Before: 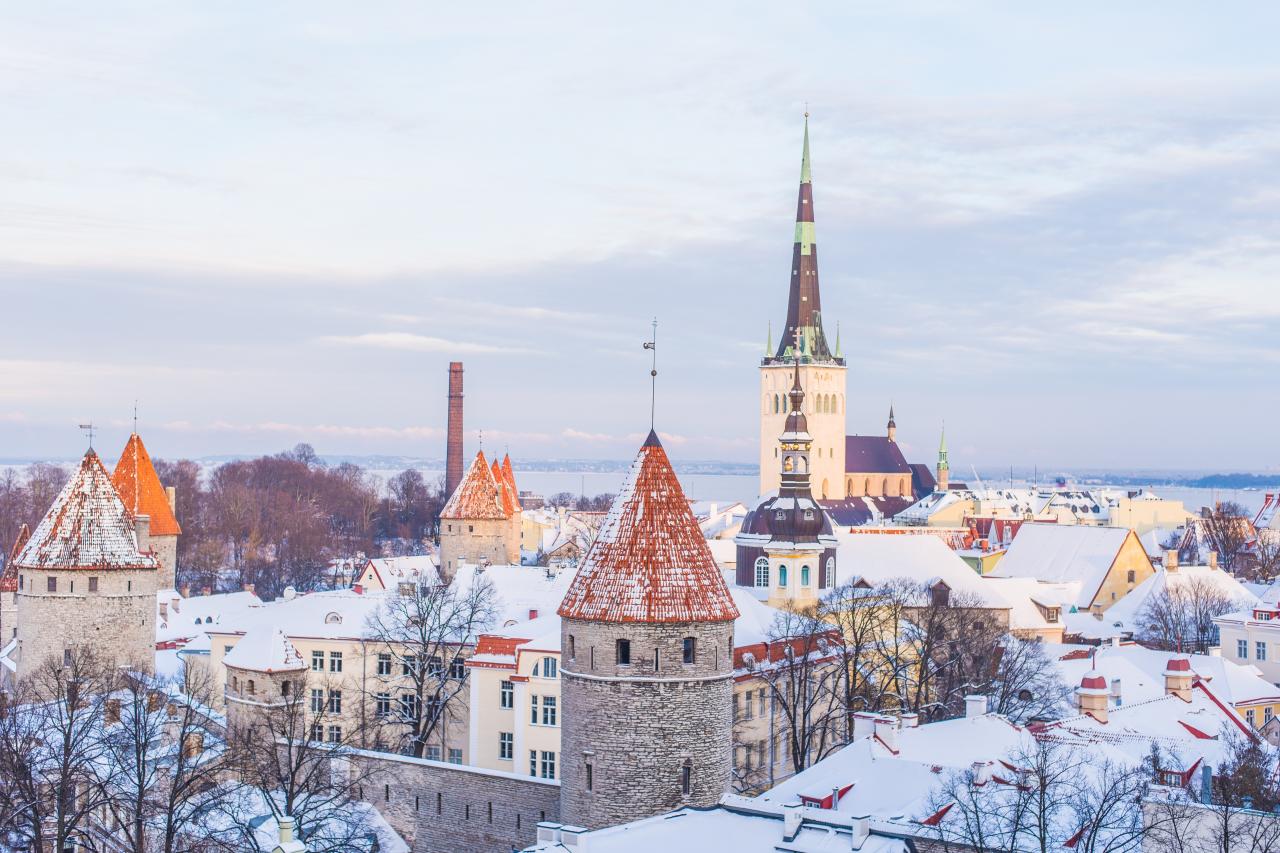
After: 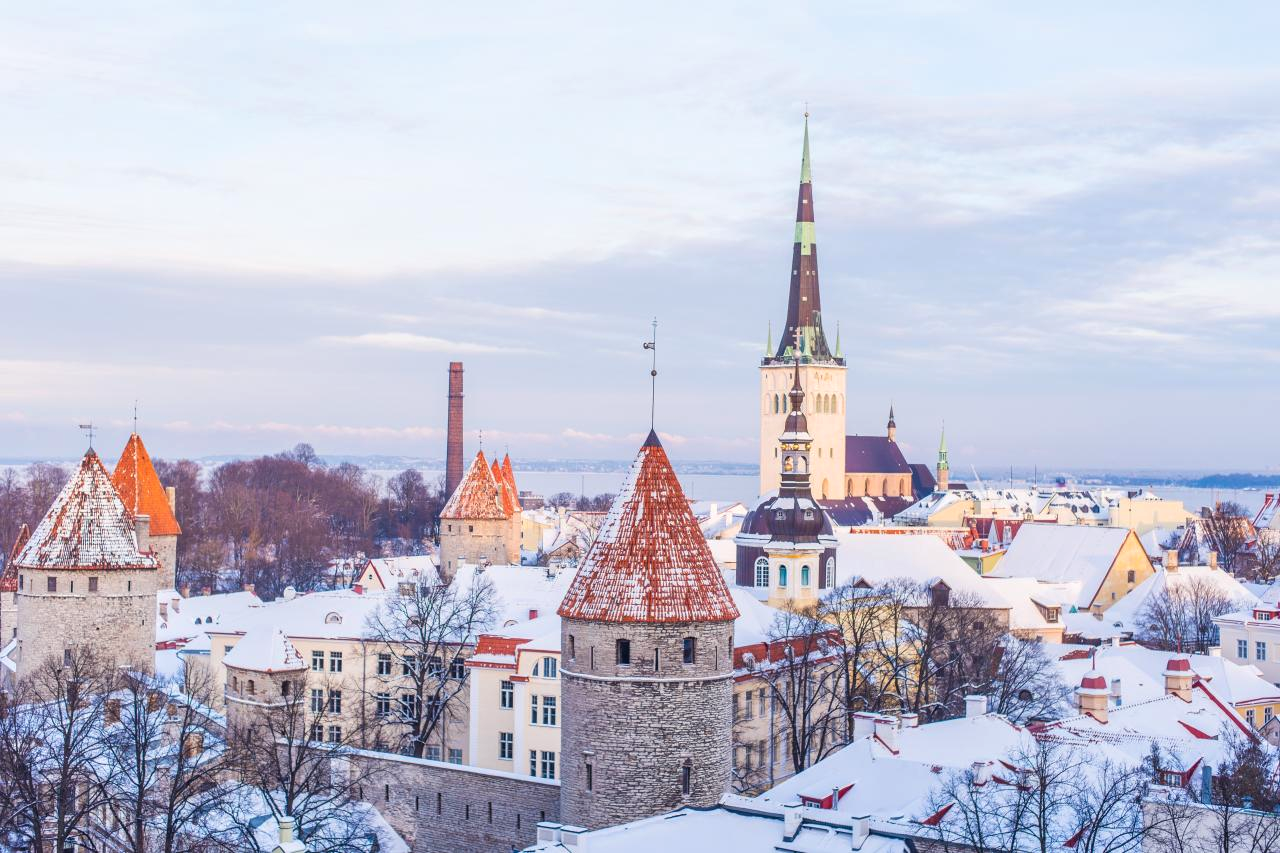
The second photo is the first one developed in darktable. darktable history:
color balance: gamma [0.9, 0.988, 0.975, 1.025], gain [1.05, 1, 1, 1]
